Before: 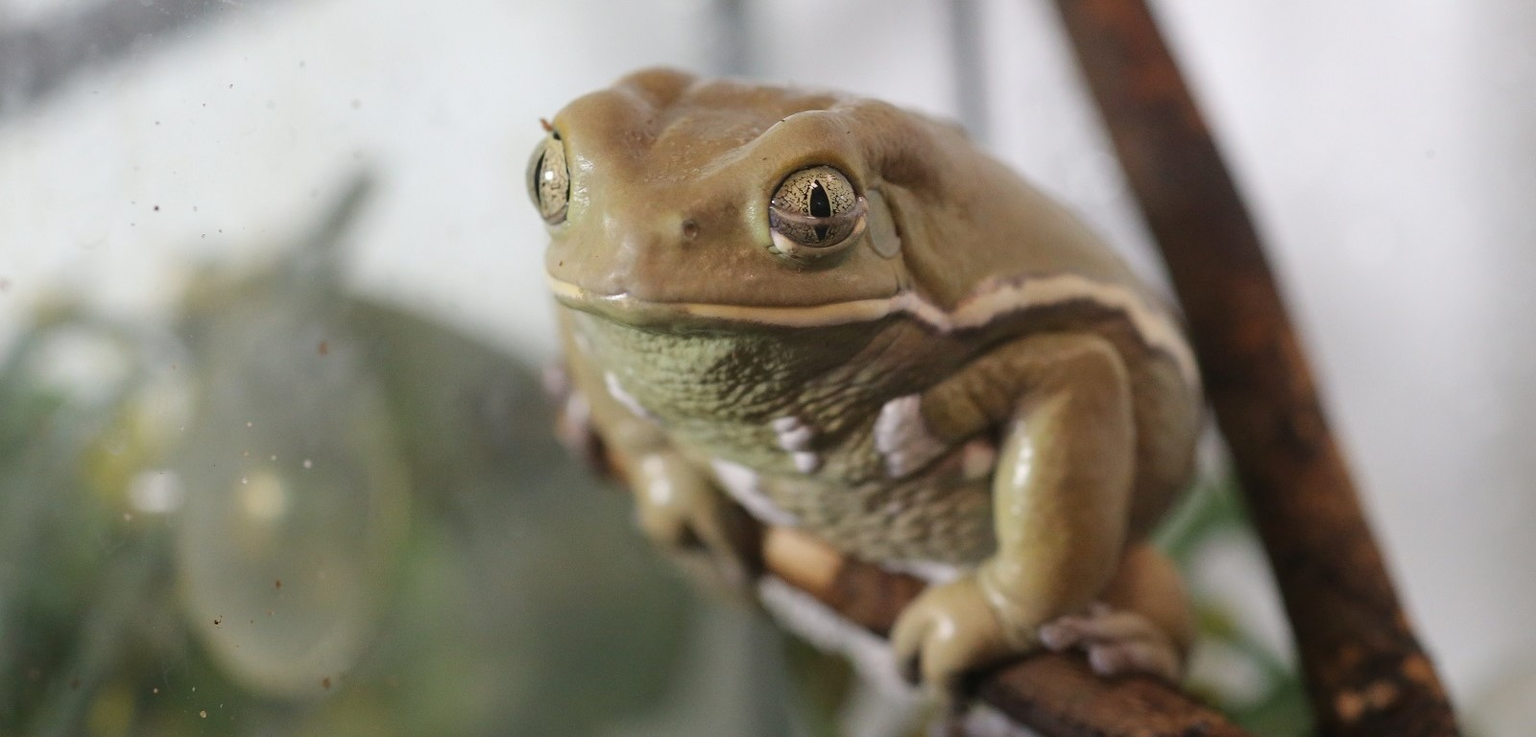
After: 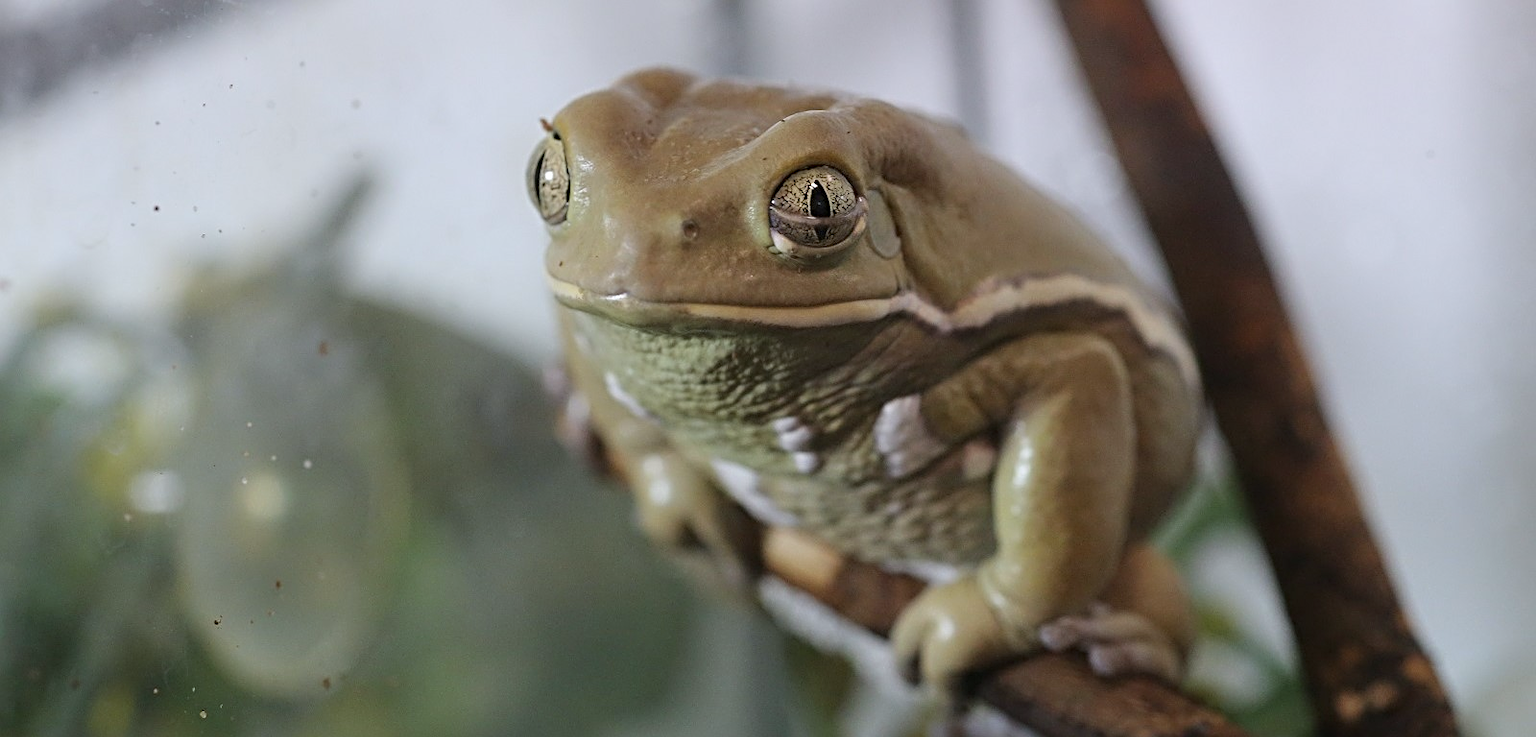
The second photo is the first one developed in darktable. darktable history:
sharpen: radius 4
graduated density: density 0.38 EV, hardness 21%, rotation -6.11°, saturation 32%
white balance: red 0.925, blue 1.046
